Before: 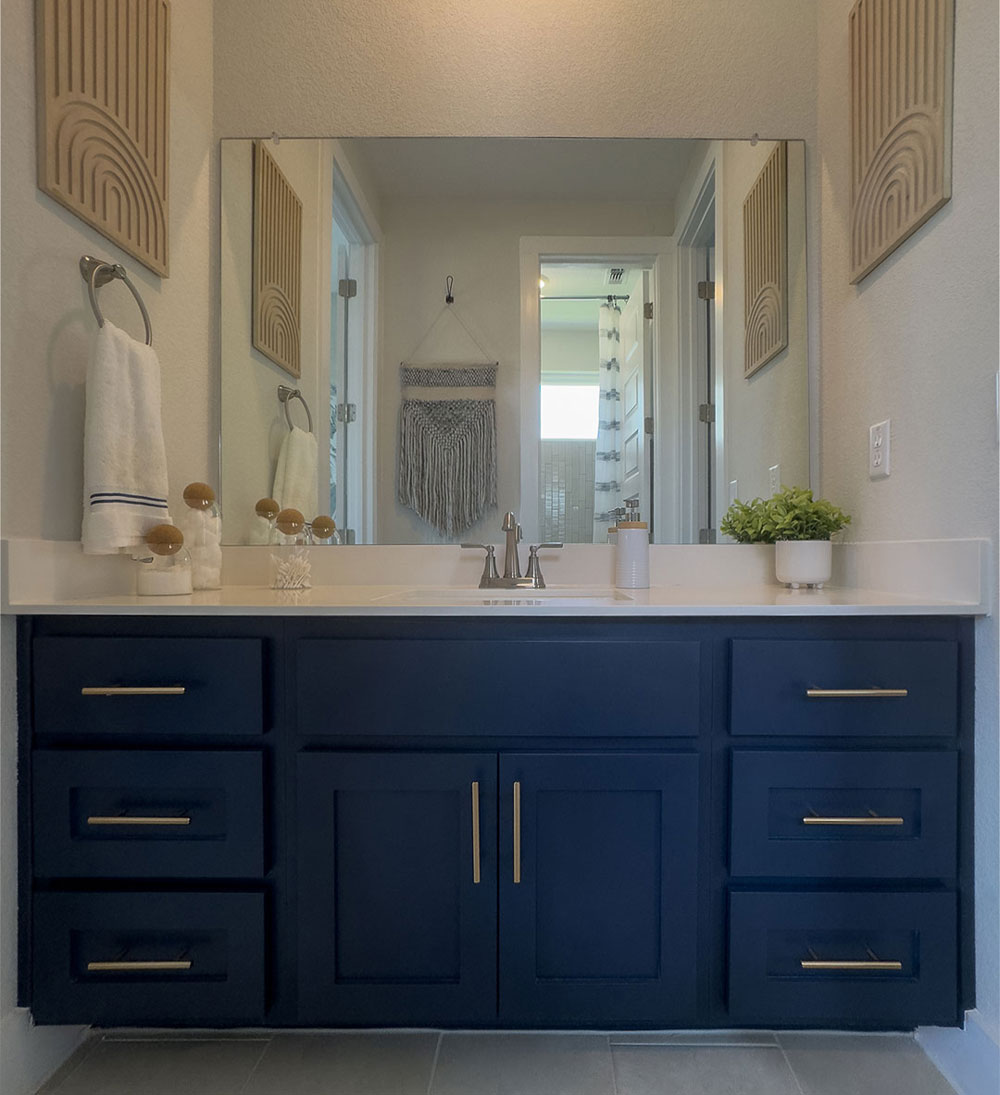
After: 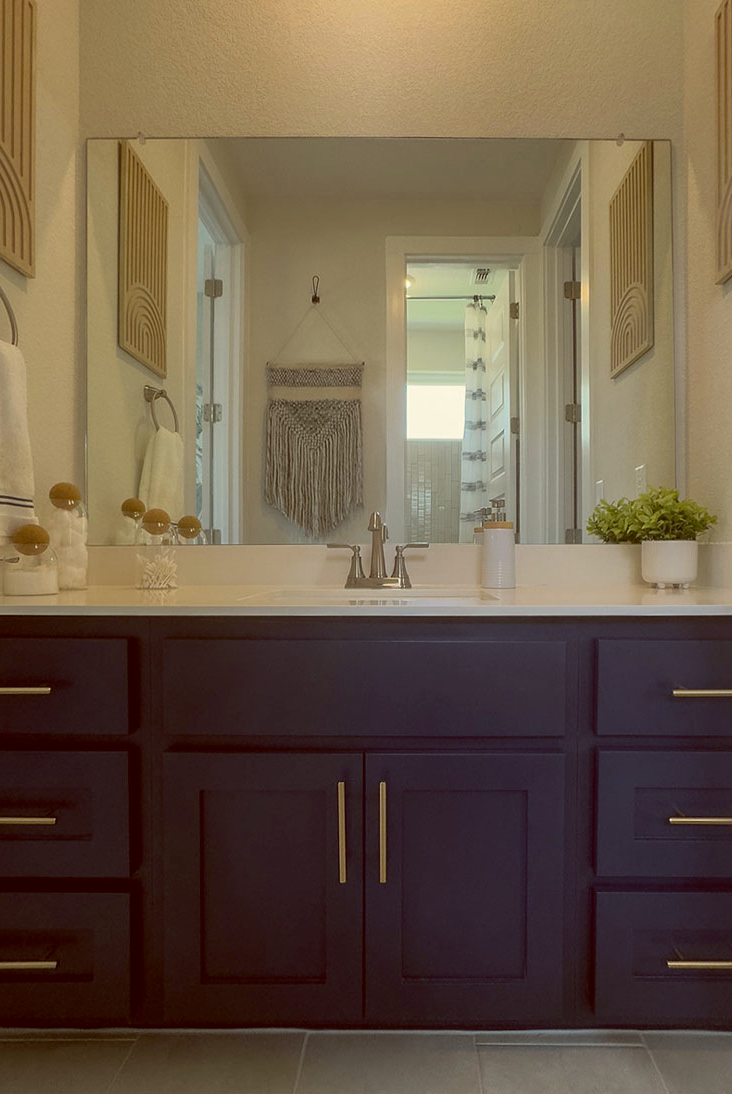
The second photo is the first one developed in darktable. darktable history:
color balance: lift [1.001, 1.007, 1, 0.993], gamma [1.023, 1.026, 1.01, 0.974], gain [0.964, 1.059, 1.073, 0.927]
crop: left 13.443%, right 13.31%
